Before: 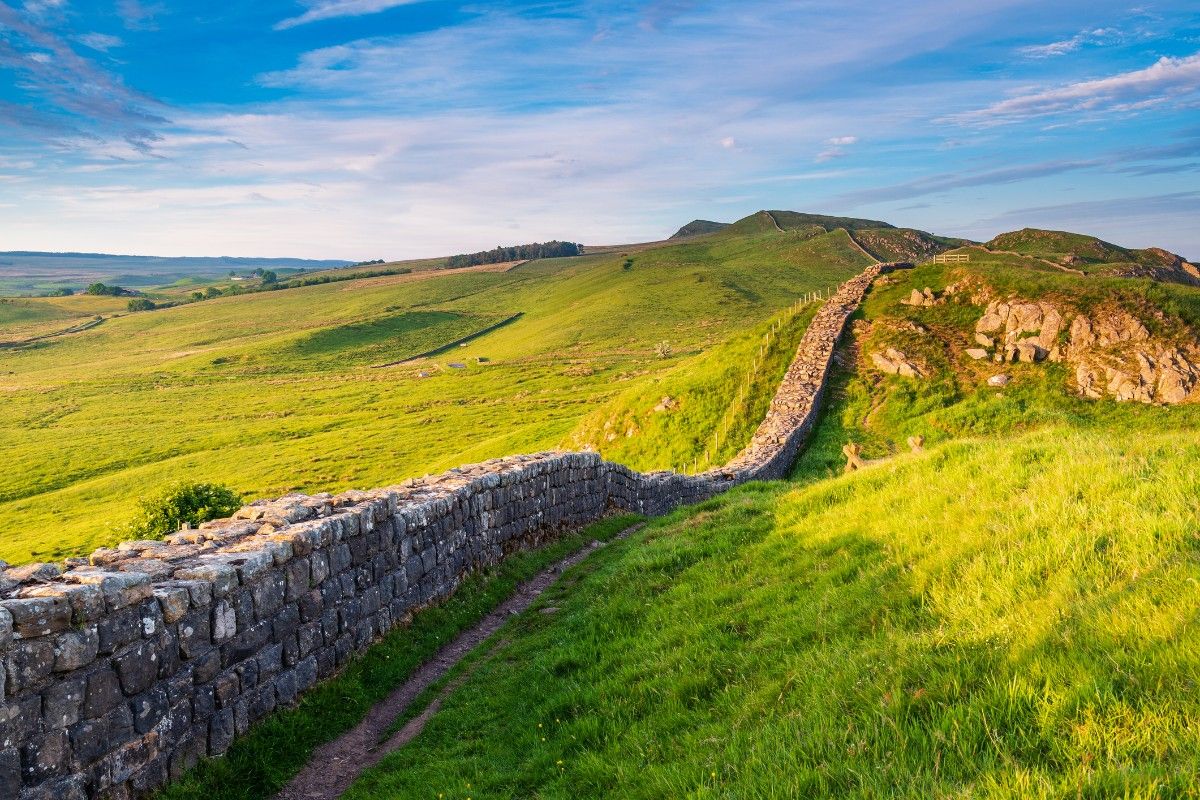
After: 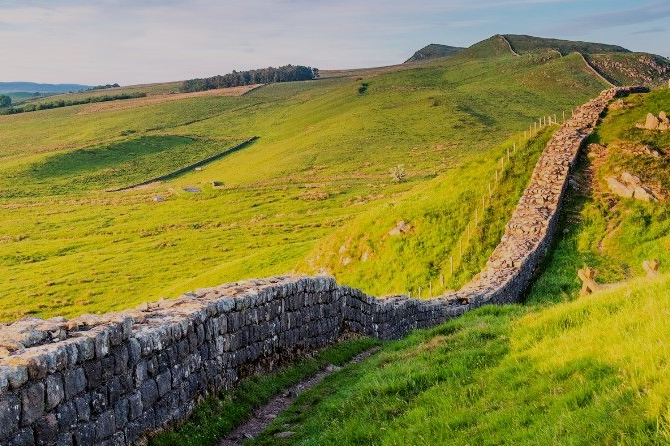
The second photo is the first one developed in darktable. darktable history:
crop and rotate: left 22.13%, top 22.054%, right 22.026%, bottom 22.102%
filmic rgb: black relative exposure -7.65 EV, white relative exposure 4.56 EV, hardness 3.61
